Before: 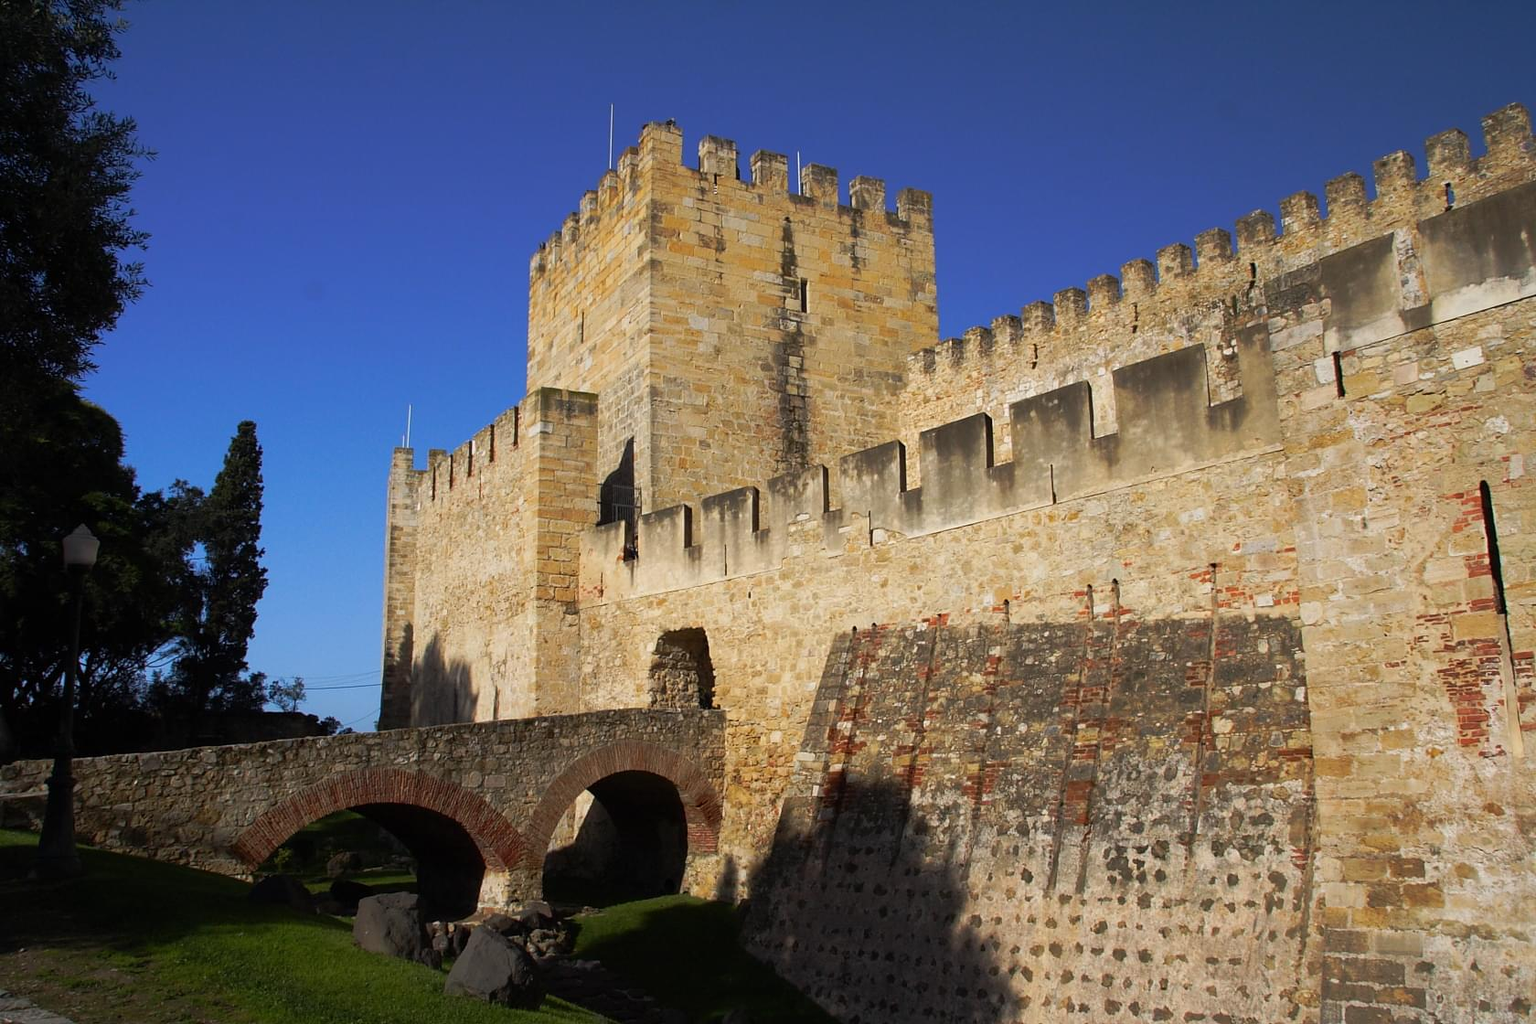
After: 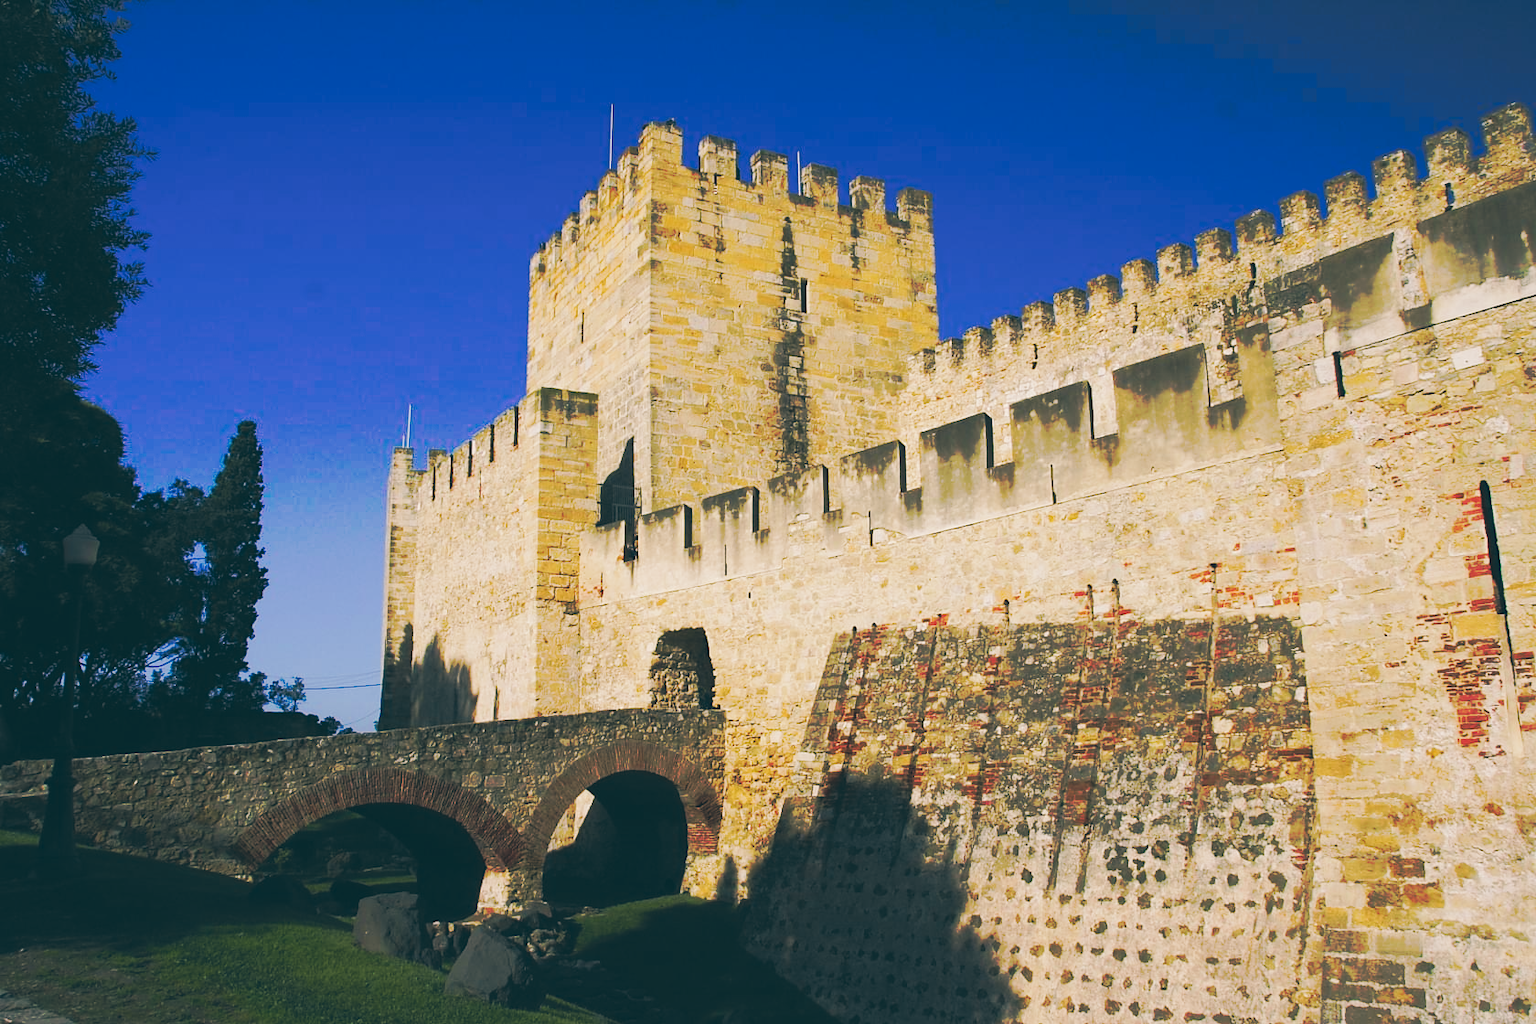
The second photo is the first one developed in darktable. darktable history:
tone curve: curves: ch0 [(0, 0) (0.003, 0.003) (0.011, 0.011) (0.025, 0.024) (0.044, 0.042) (0.069, 0.066) (0.1, 0.095) (0.136, 0.129) (0.177, 0.169) (0.224, 0.214) (0.277, 0.264) (0.335, 0.32) (0.399, 0.38) (0.468, 0.446) (0.543, 0.62) (0.623, 0.687) (0.709, 0.758) (0.801, 0.834) (0.898, 0.915) (1, 1)], preserve colors none
color look up table: target L [94.14, 92.8, 90.02, 82.77, 80.49, 74.29, 70.16, 66.87, 60.55, 55.8, 41.99, 28.92, 17.9, 93.37, 87.78, 81.27, 75.43, 72.54, 55.75, 60.74, 58.49, 54.55, 48.2, 37.28, 37.32, 24.23, 85.29, 81.21, 73.14, 70.4, 68.64, 67.74, 72.56, 60.97, 57.85, 49.62, 43.73, 44.68, 39.1, 26.41, 21.84, 19.13, 17.73, 80.6, 63.31, 55.45, 44.05, 52.84, 28.01], target a [-4.57, -6.641, -14.32, -20.5, -12.77, -13.91, -3.948, -53.54, -9.213, -39.15, -8.372, -28.36, -9.866, 2.738, 6.593, 16.48, 30.53, 35.68, 76.12, 39.01, 62.52, 20.8, 74.39, 40.66, 46.67, 6.353, 17.23, 5.299, 36.24, 3.318, 51.52, 30.54, 54.46, 15.3, 23.56, 67.6, 24.58, 63.22, 52.47, 29.4, 10.07, 6.632, -4.986, -17.45, -16.62, -9.641, 0.924, -31.26, -7.844], target b [23.7, 7.788, 20.14, 12.77, 28.65, 10.87, 66.78, 39.81, 32.49, 15.95, 8.329, 10.91, -3.839, 4.189, 21.23, 64.49, 10, 31.23, 42.18, 54.69, 62.12, 31.9, 16.95, 13.13, 29.86, 7.91, -7.013, -12.94, -24.73, 2.905, -8.521, -3.153, -27.43, -26.91, -50.89, -34.71, -39.68, -58.67, -25.44, -65.64, -3.647, -32.96, -10.25, -4.691, -38.85, -23.41, -54.11, -8.712, -27.28], num patches 49
